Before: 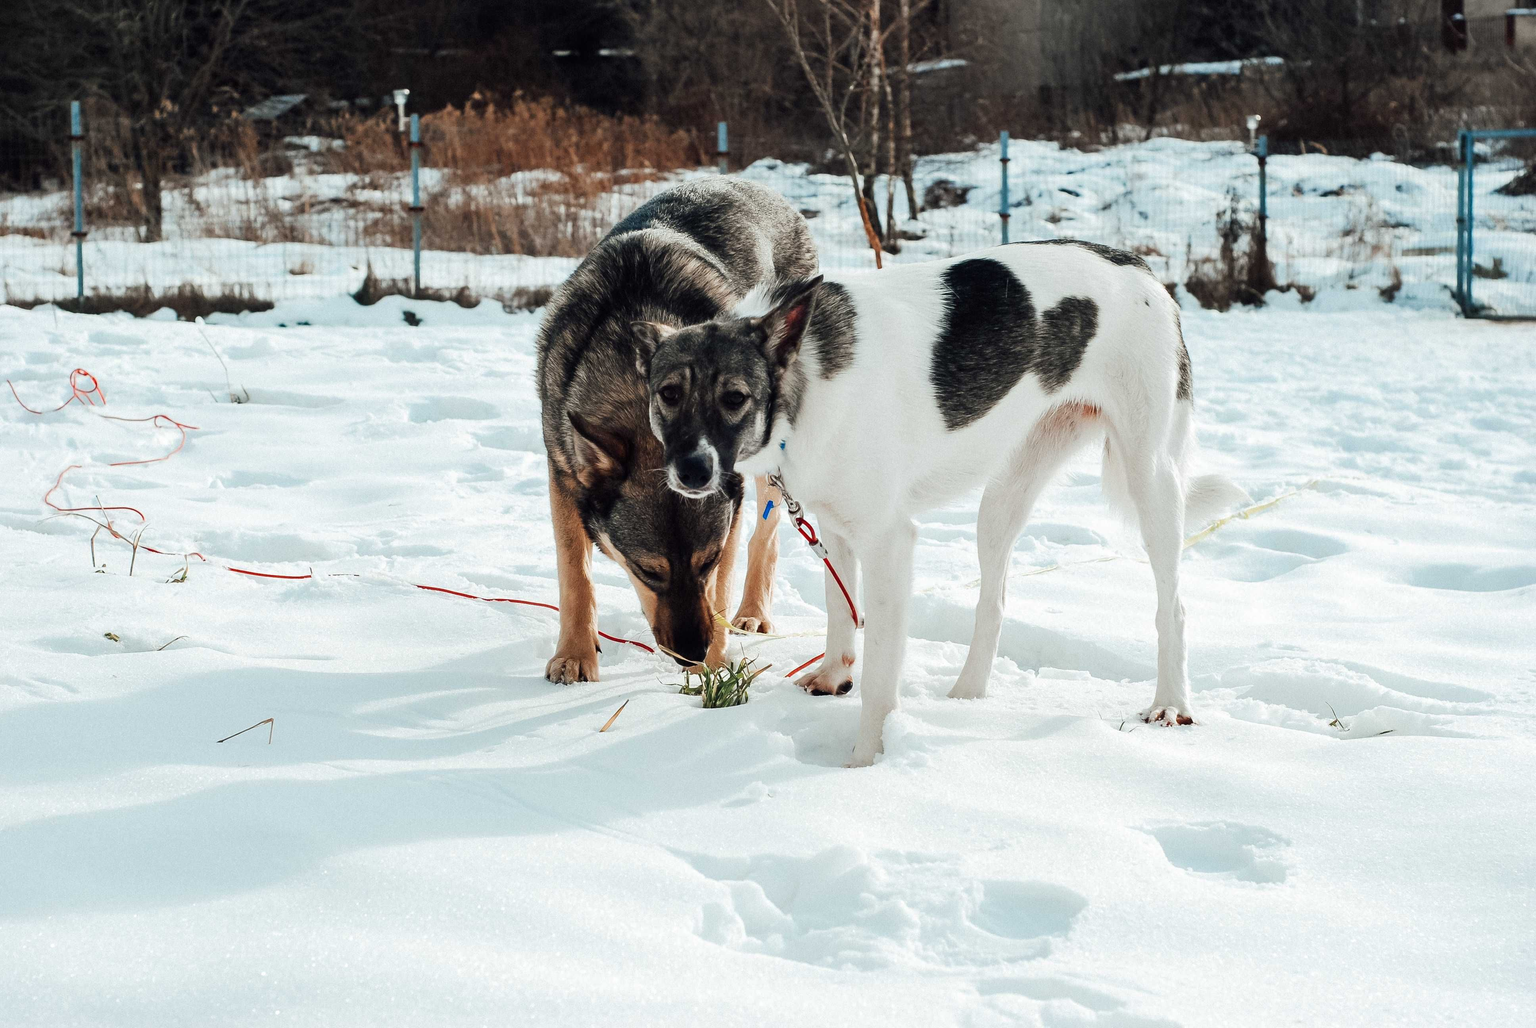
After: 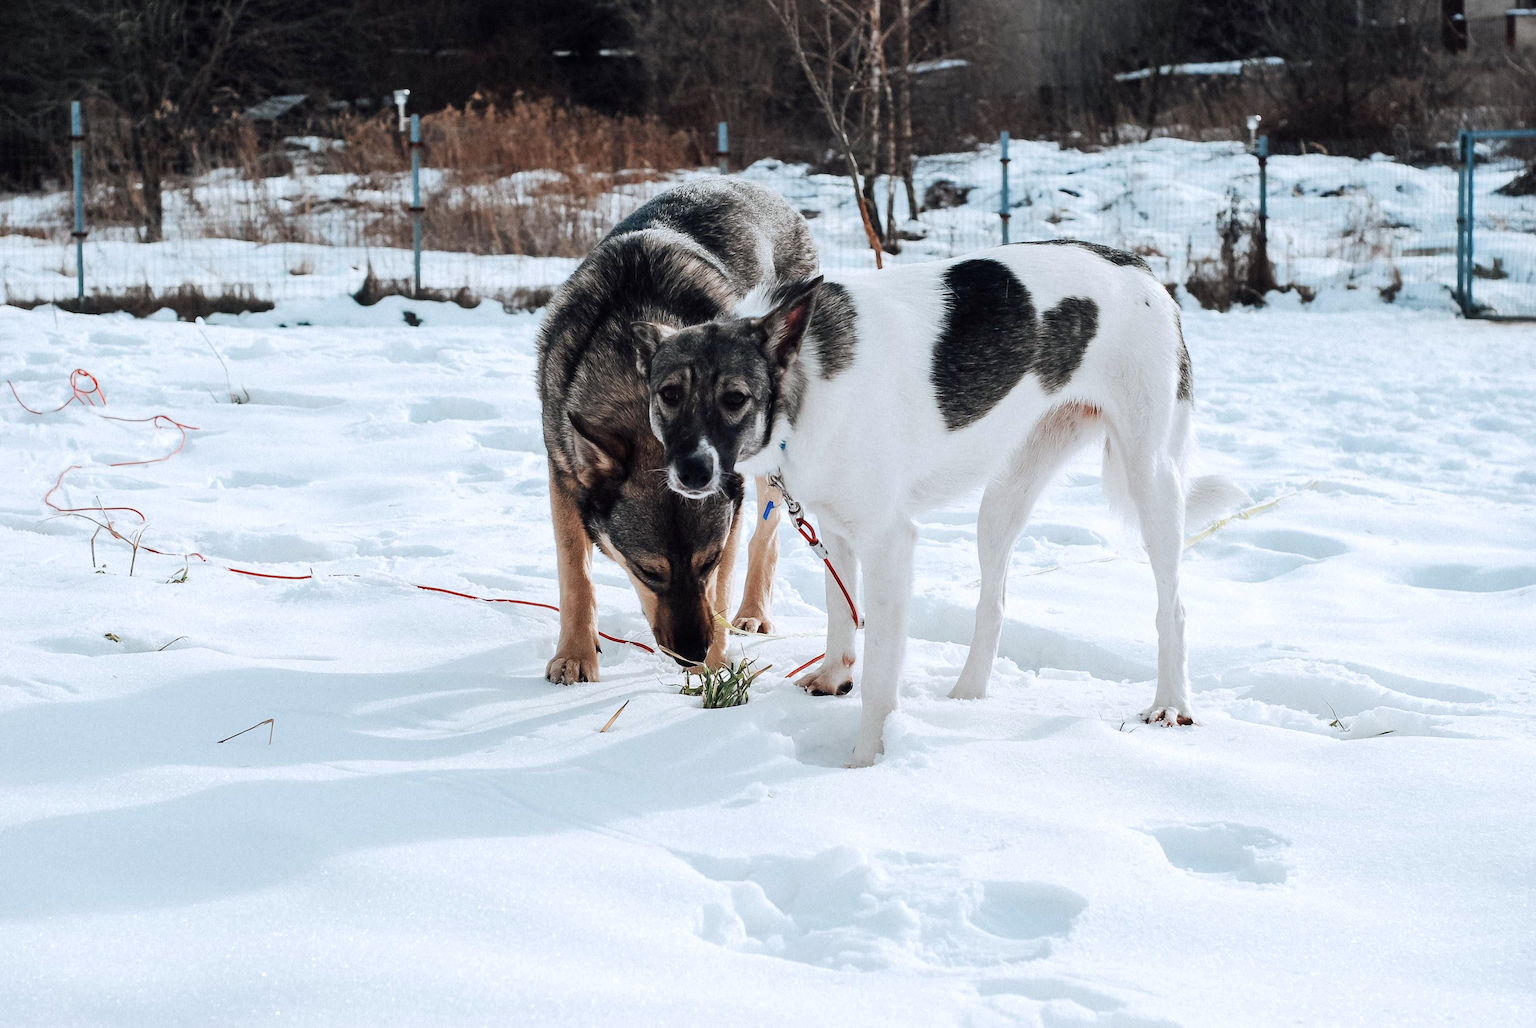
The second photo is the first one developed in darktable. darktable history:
contrast brightness saturation: saturation -0.17
color calibration: illuminant as shot in camera, x 0.358, y 0.373, temperature 4628.91 K
